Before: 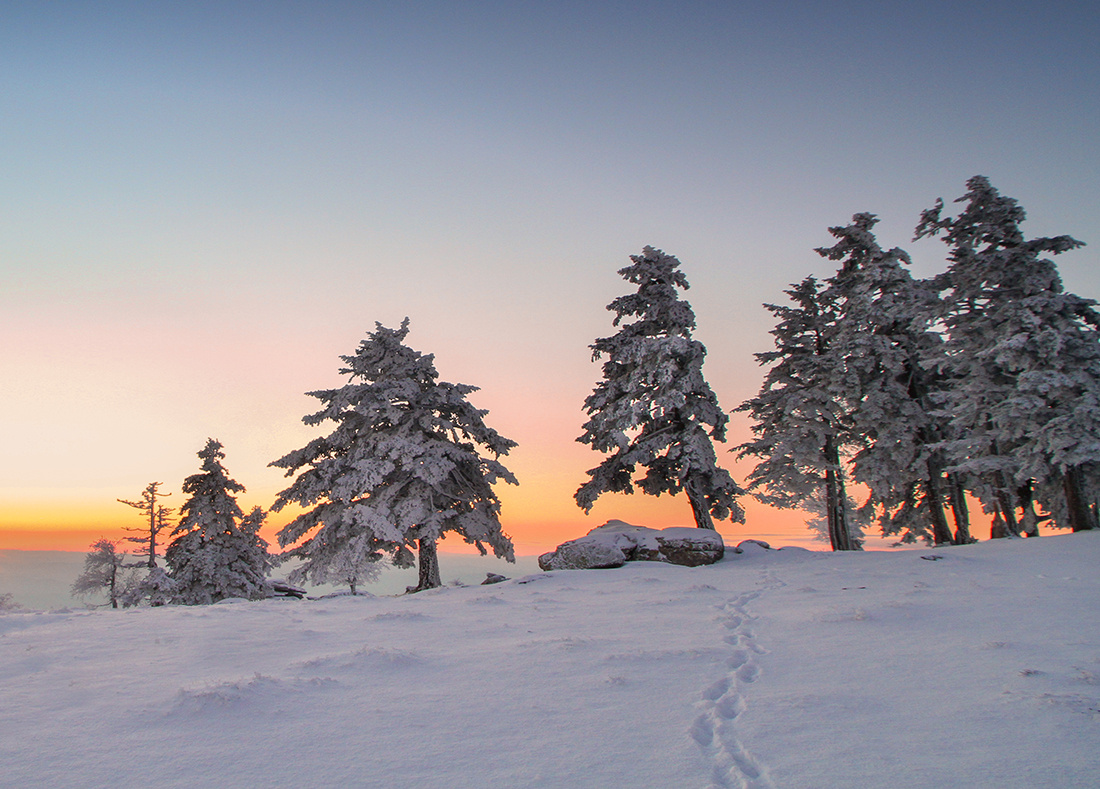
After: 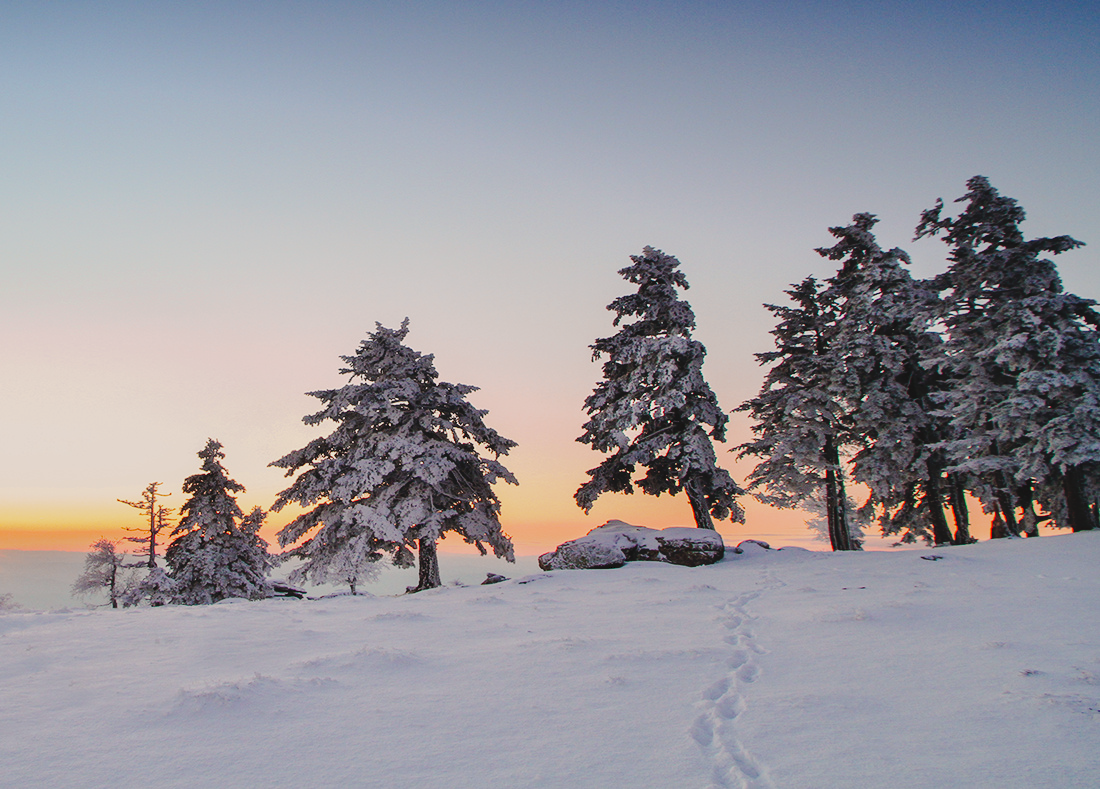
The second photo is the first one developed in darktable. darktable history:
tone curve: curves: ch0 [(0, 0) (0.003, 0.058) (0.011, 0.061) (0.025, 0.065) (0.044, 0.076) (0.069, 0.083) (0.1, 0.09) (0.136, 0.102) (0.177, 0.145) (0.224, 0.196) (0.277, 0.278) (0.335, 0.375) (0.399, 0.486) (0.468, 0.578) (0.543, 0.651) (0.623, 0.717) (0.709, 0.783) (0.801, 0.838) (0.898, 0.91) (1, 1)], preserve colors none
exposure: exposure -0.315 EV, compensate highlight preservation false
